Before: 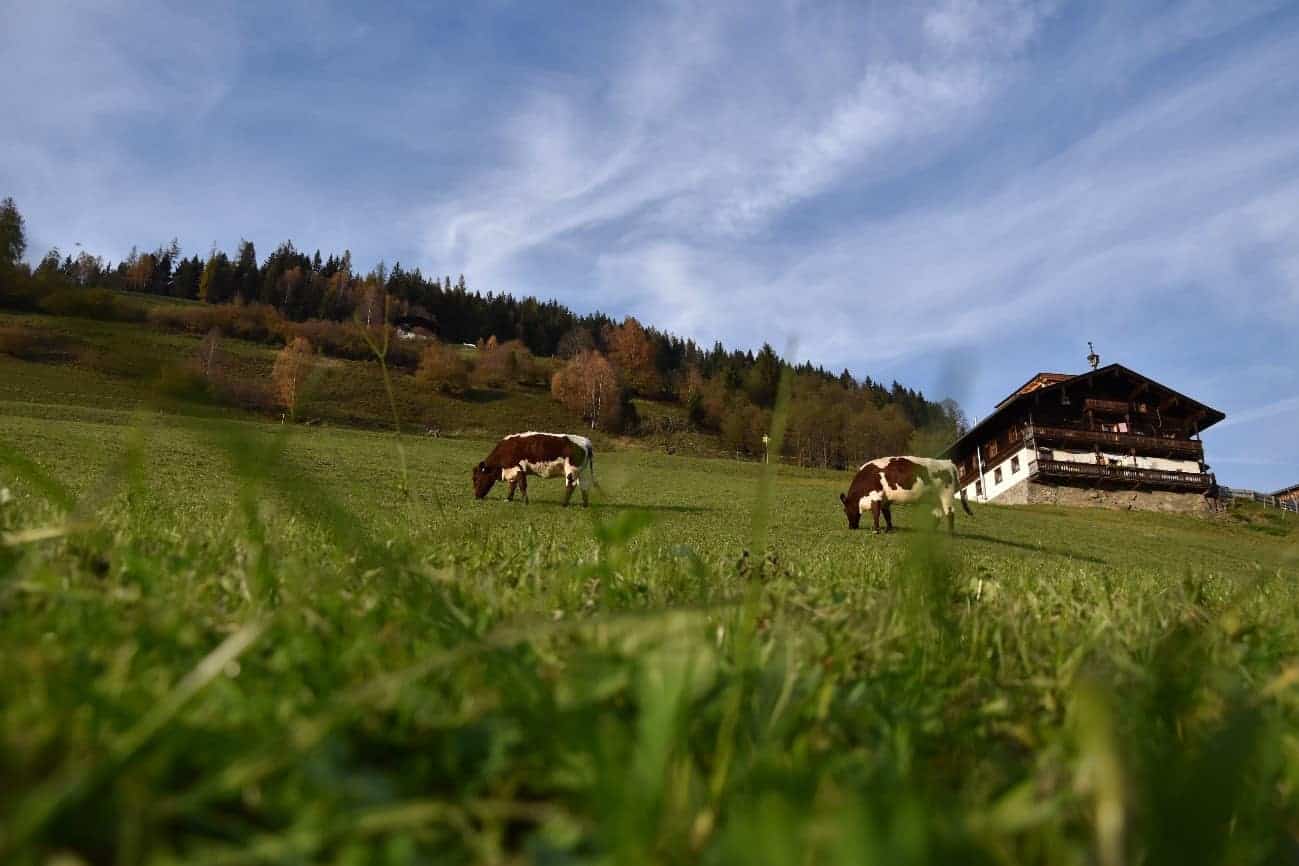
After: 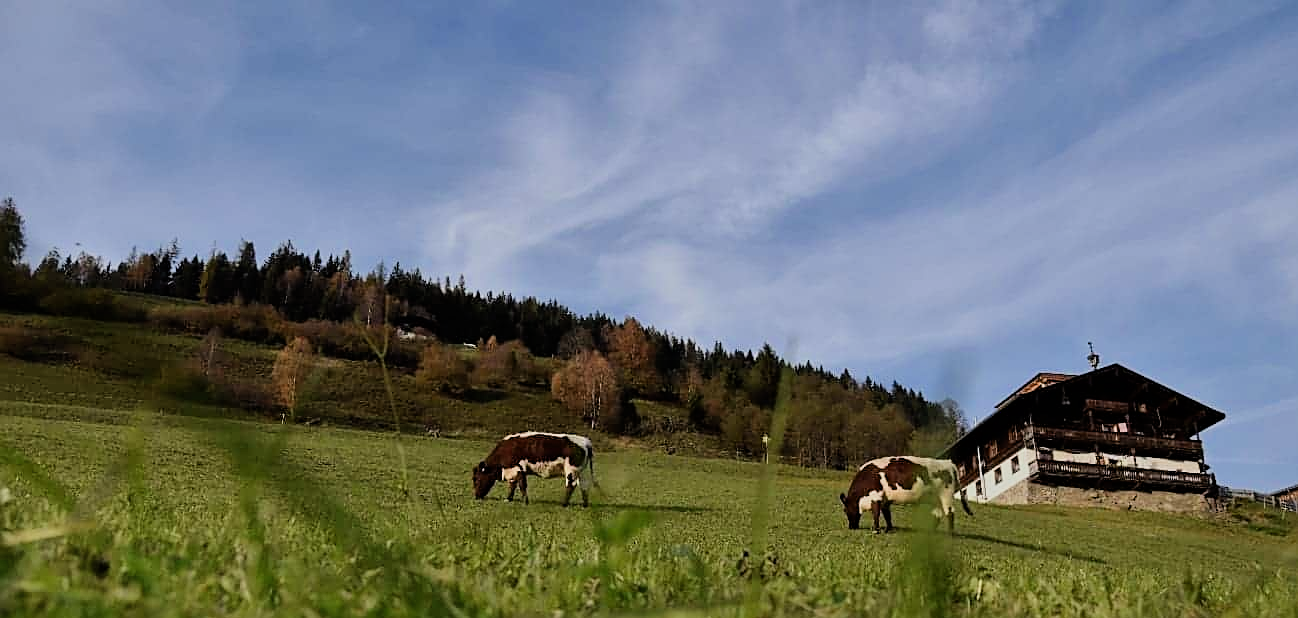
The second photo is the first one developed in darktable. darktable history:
shadows and highlights: radius 264.75, soften with gaussian
filmic rgb: black relative exposure -7.65 EV, white relative exposure 4.56 EV, hardness 3.61, color science v6 (2022)
sharpen: on, module defaults
crop: bottom 28.576%
